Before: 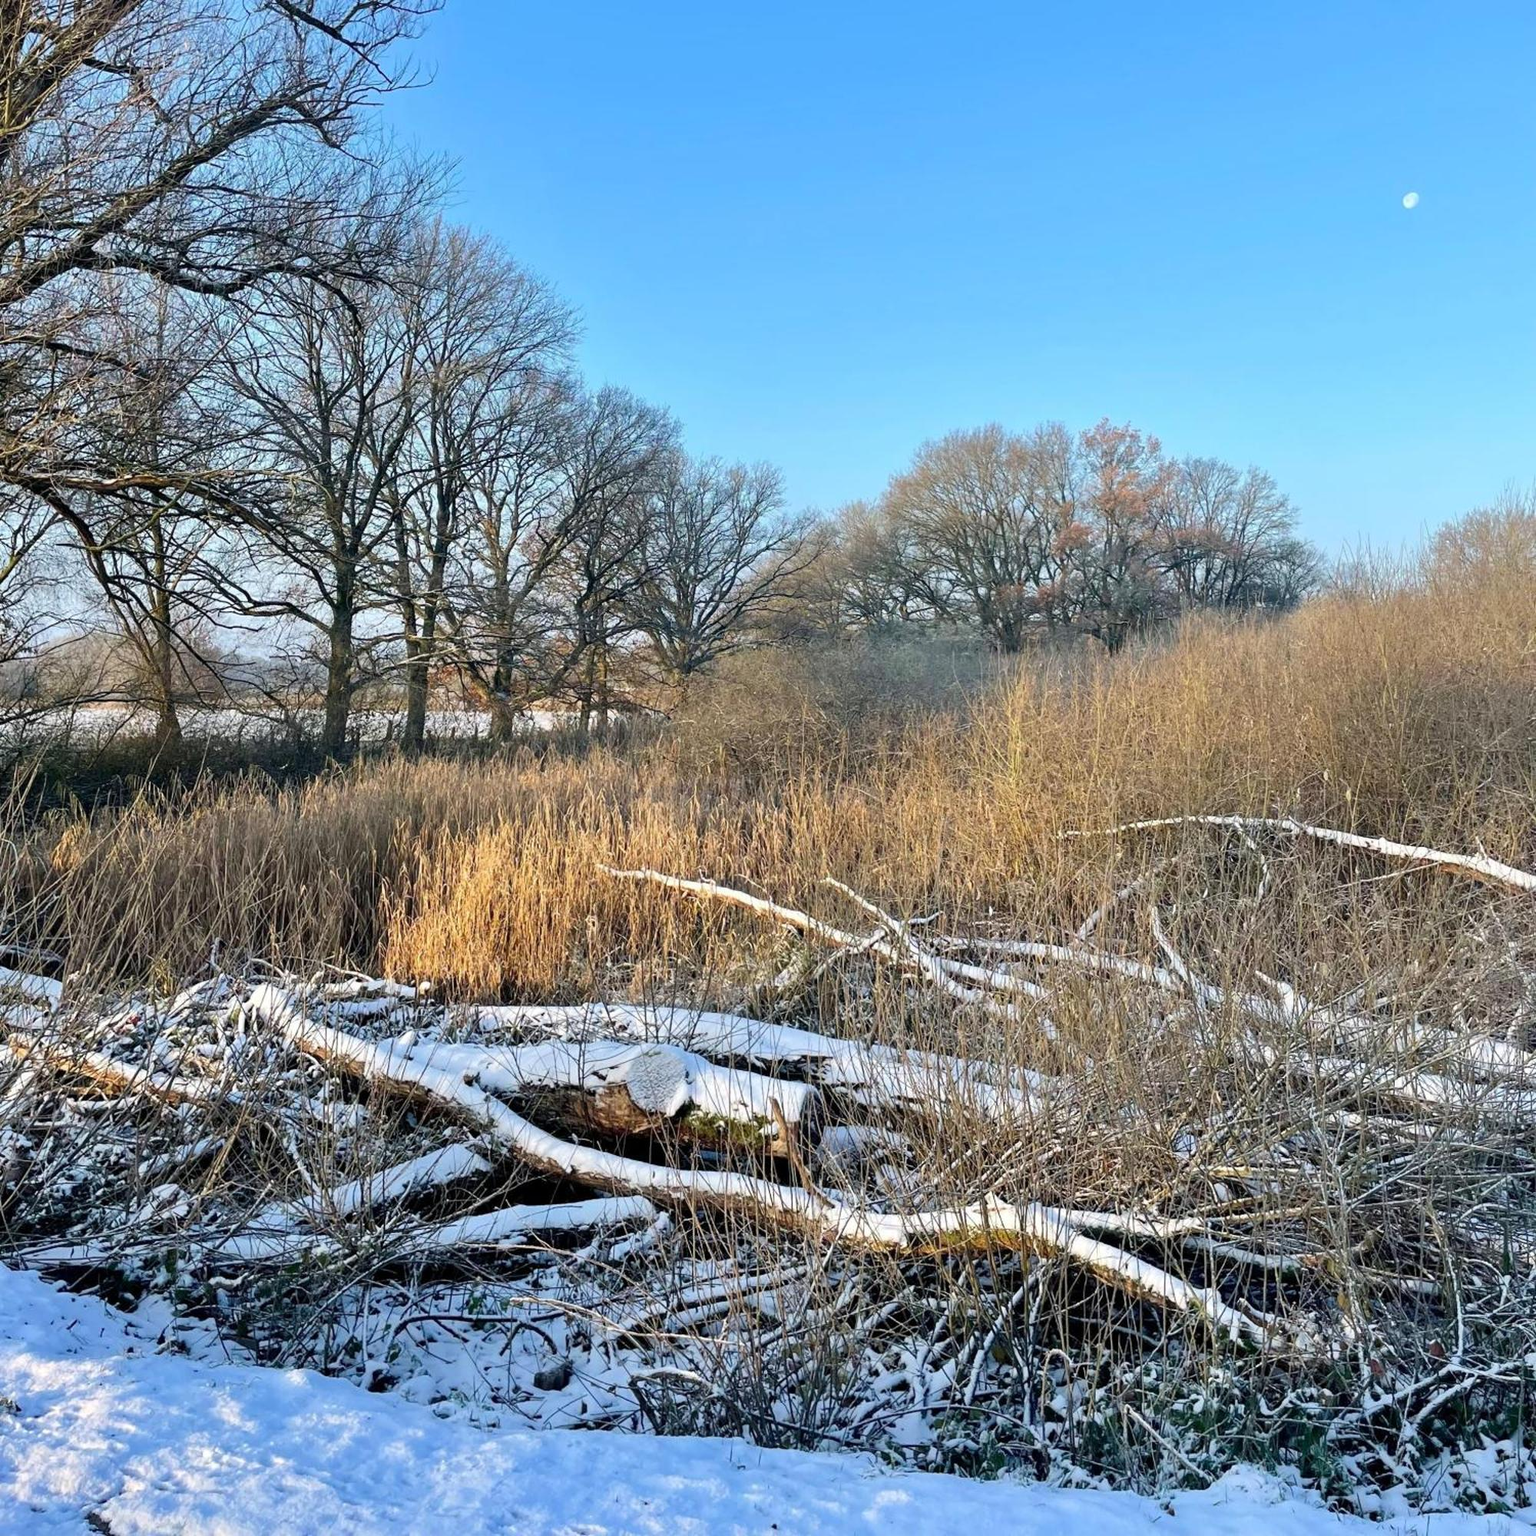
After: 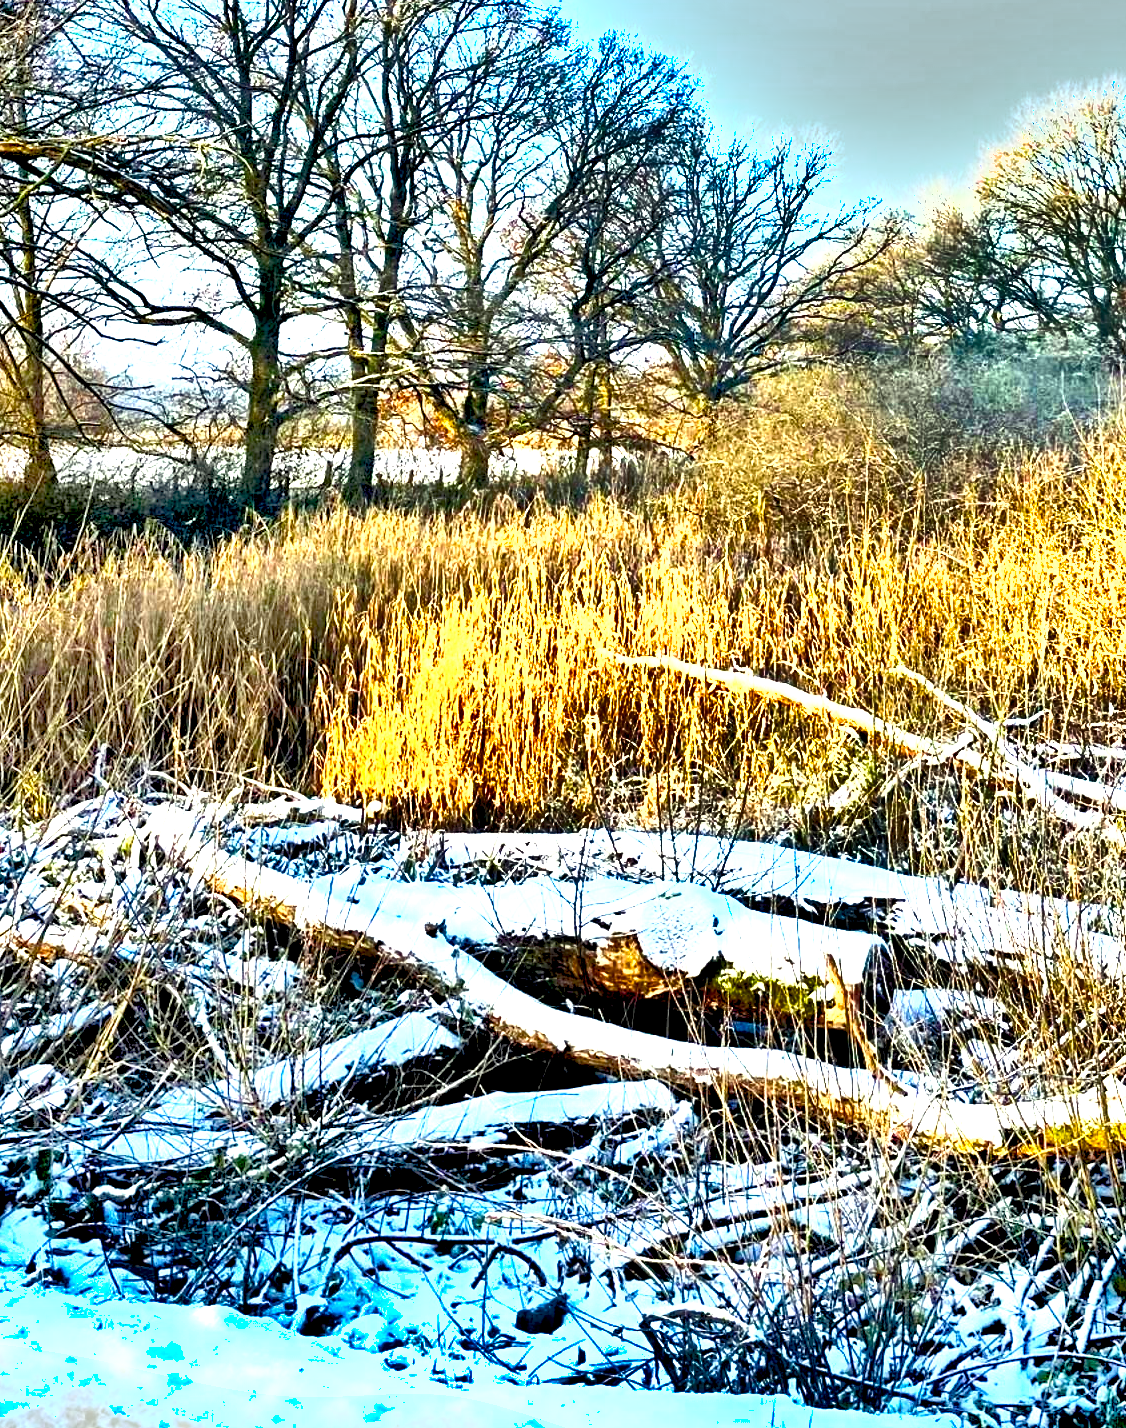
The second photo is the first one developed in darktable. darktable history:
shadows and highlights: radius 100.41, shadows 50.55, highlights -64.36, highlights color adjustment 49.82%, soften with gaussian
color correction: highlights a* -4.28, highlights b* 6.53
color balance rgb: linear chroma grading › global chroma 15%, perceptual saturation grading › global saturation 30%
crop: left 8.966%, top 23.852%, right 34.699%, bottom 4.703%
exposure: black level correction 0.016, exposure 1.774 EV, compensate highlight preservation false
